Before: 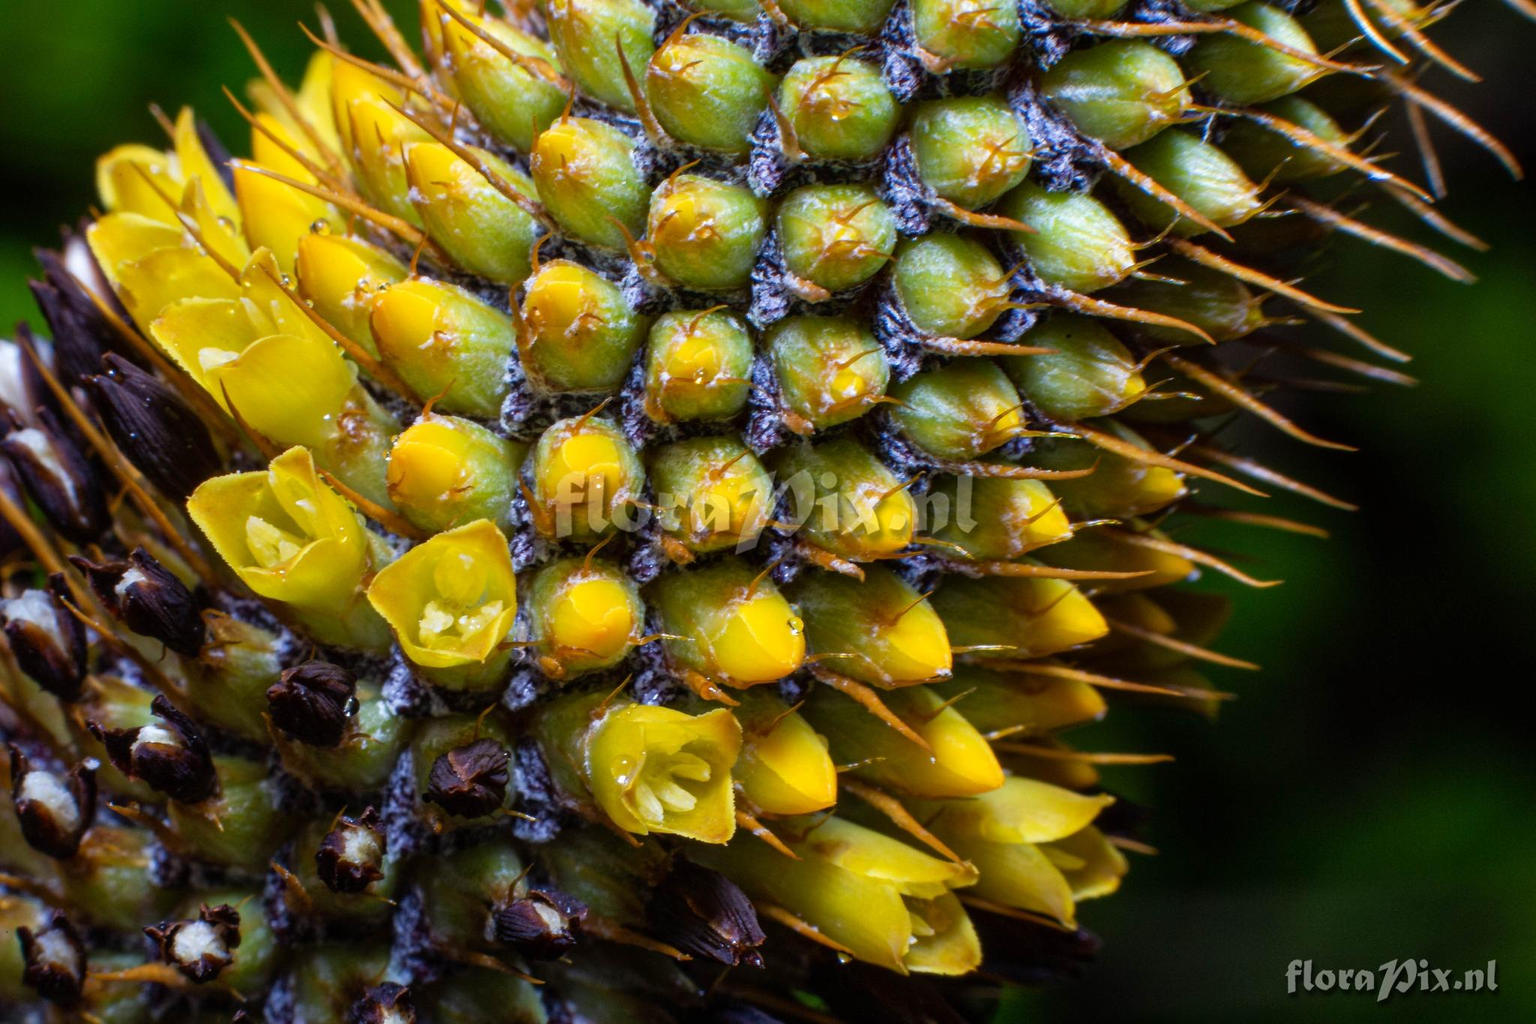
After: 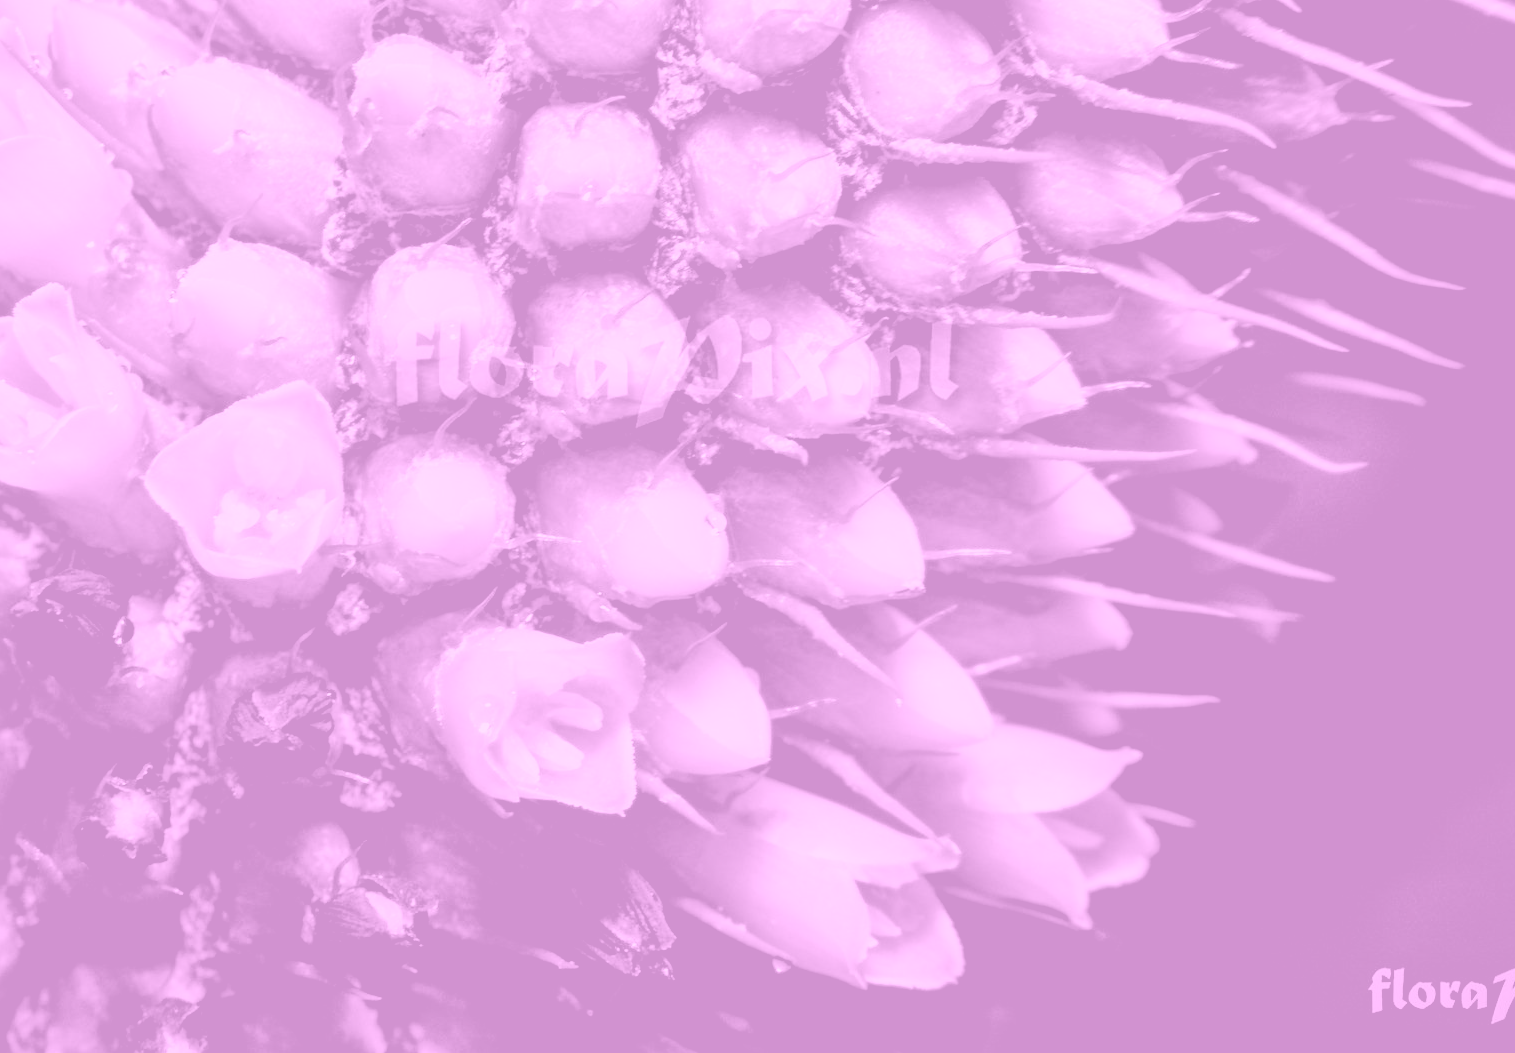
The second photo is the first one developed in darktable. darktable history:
crop: left 16.871%, top 22.857%, right 9.116%
filmic rgb: black relative exposure -7.6 EV, white relative exposure 4.64 EV, threshold 3 EV, target black luminance 0%, hardness 3.55, latitude 50.51%, contrast 1.033, highlights saturation mix 10%, shadows ↔ highlights balance -0.198%, color science v4 (2020), enable highlight reconstruction true
local contrast: mode bilateral grid, contrast 50, coarseness 50, detail 150%, midtone range 0.2
colorize: hue 331.2°, saturation 75%, source mix 30.28%, lightness 70.52%, version 1
